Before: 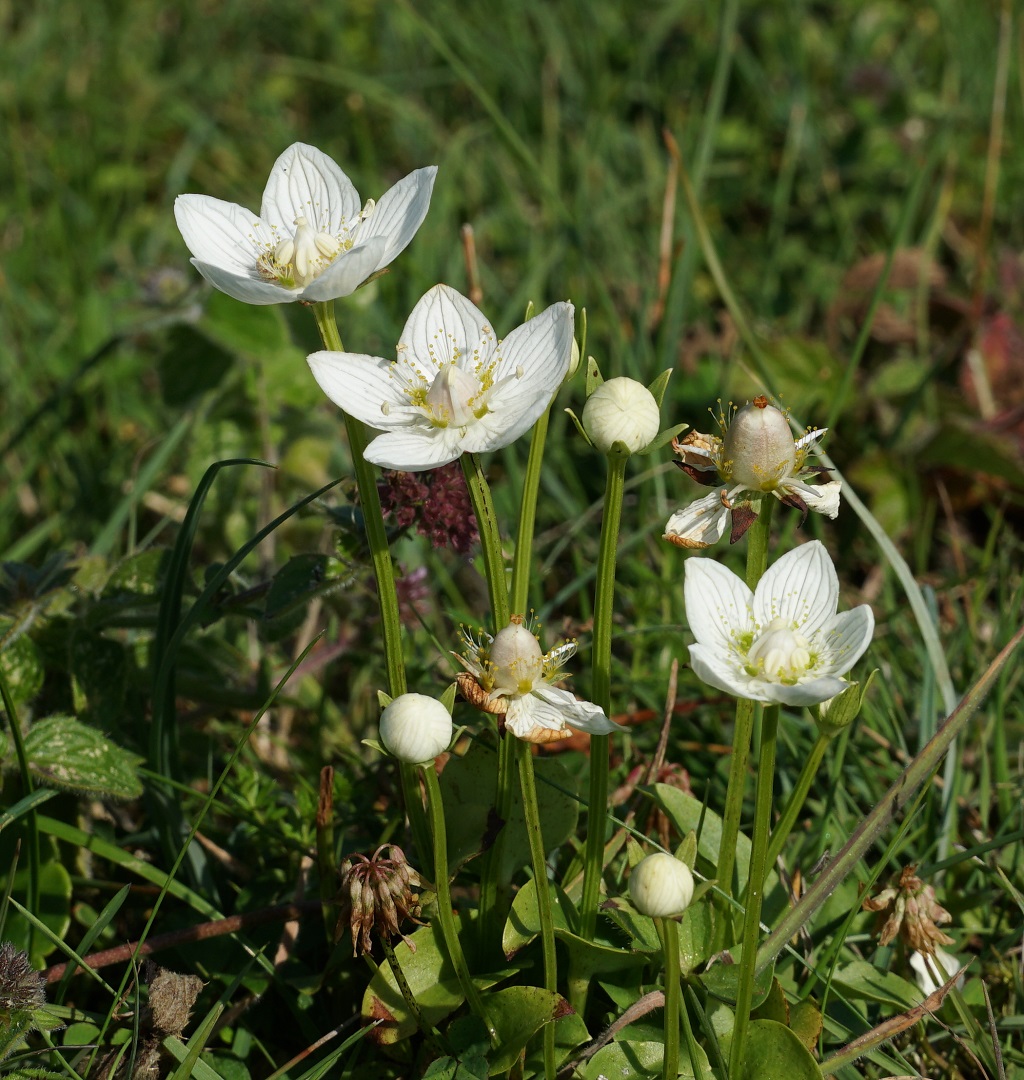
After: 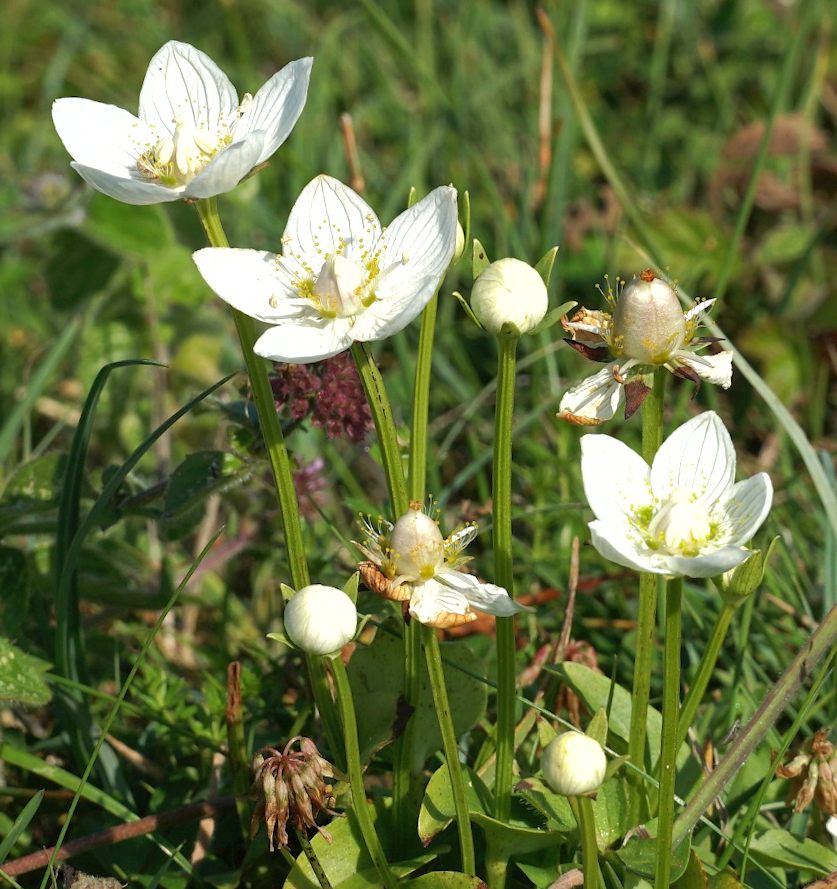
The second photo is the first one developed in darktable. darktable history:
shadows and highlights: on, module defaults
rotate and perspective: rotation -3°, crop left 0.031, crop right 0.968, crop top 0.07, crop bottom 0.93
crop: left 9.807%, top 6.259%, right 7.334%, bottom 2.177%
exposure: exposure 0.64 EV, compensate highlight preservation false
